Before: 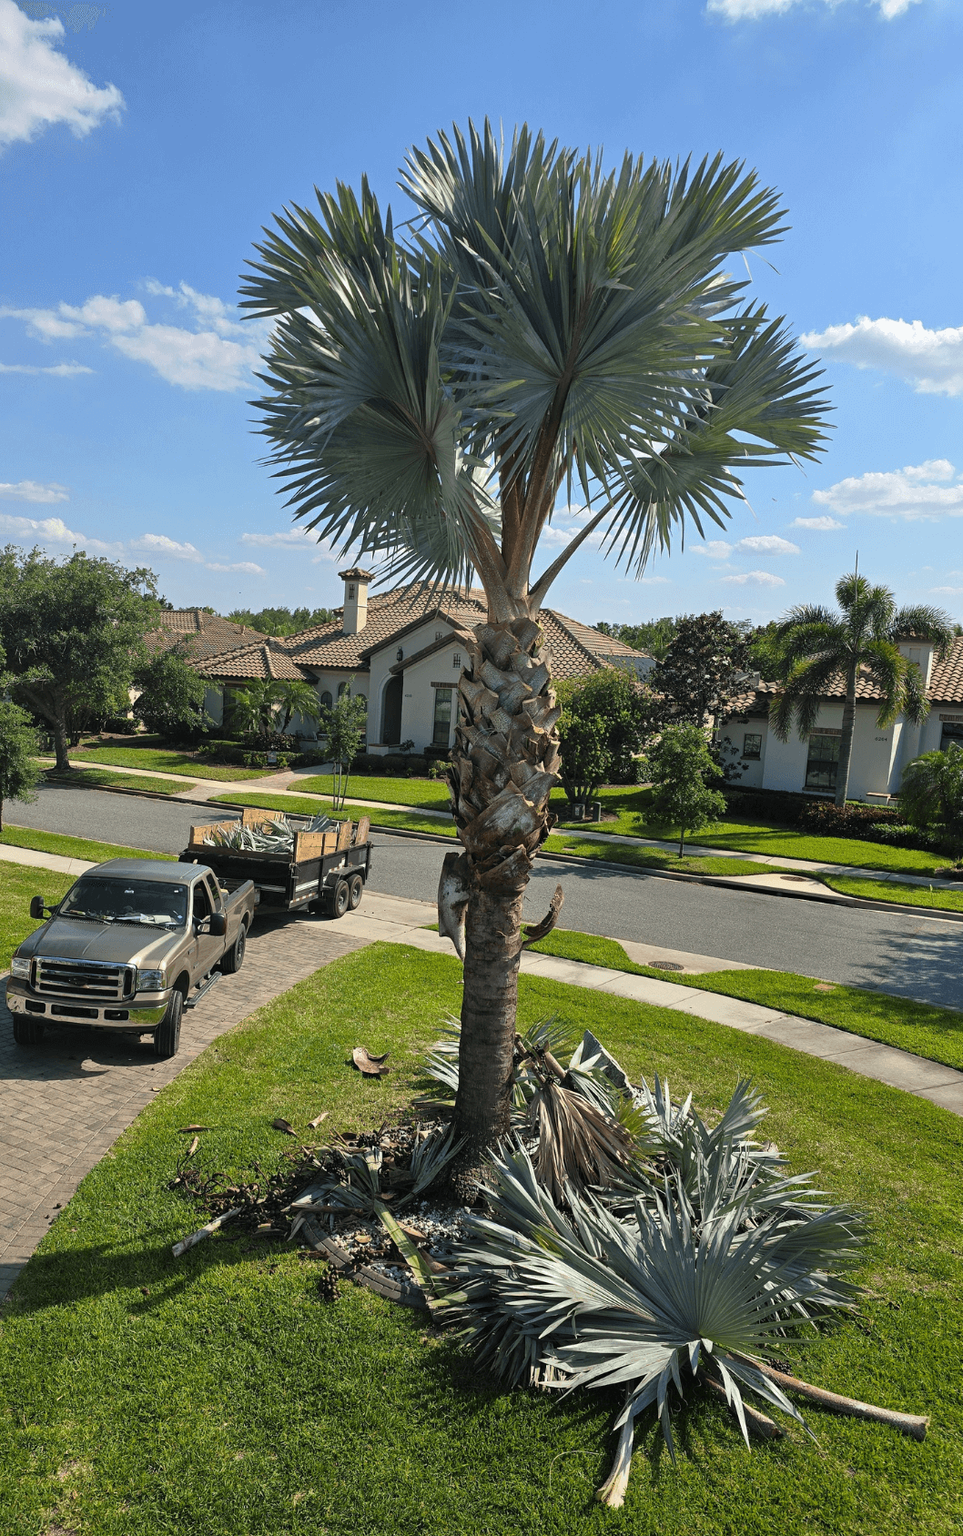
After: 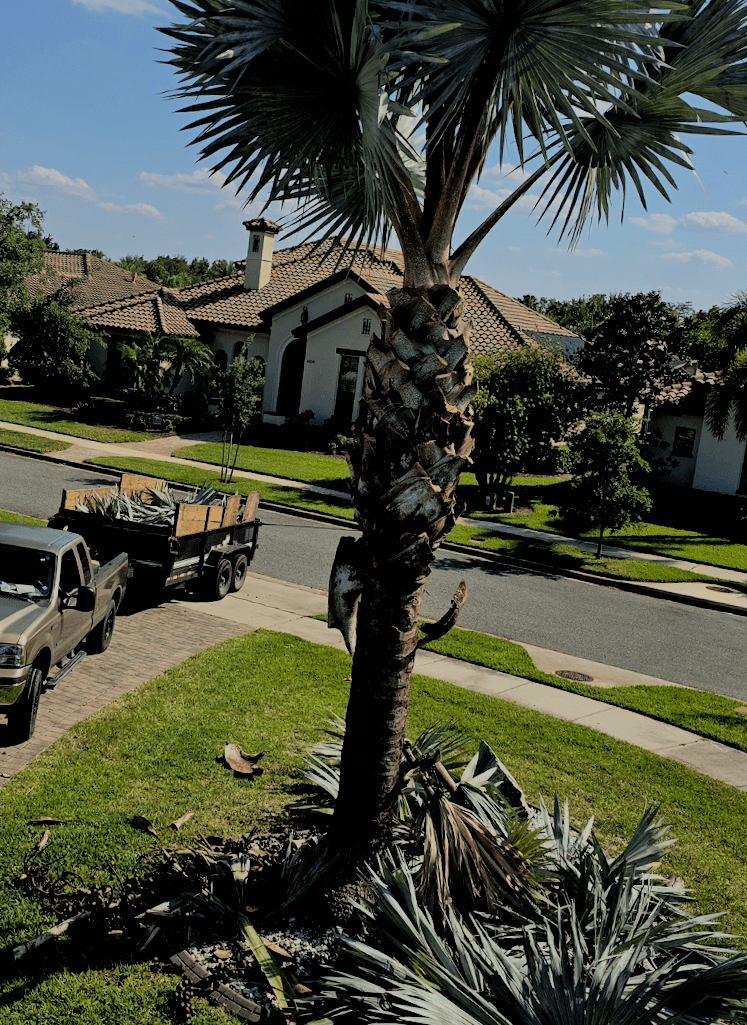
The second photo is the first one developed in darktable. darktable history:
velvia: strength 26.53%
exposure: exposure -0.464 EV, compensate highlight preservation false
filmic rgb: black relative exposure -2.87 EV, white relative exposure 4.56 EV, threshold 2.95 EV, hardness 1.77, contrast 1.247, enable highlight reconstruction true
crop and rotate: angle -3.7°, left 9.889%, top 20.967%, right 12.342%, bottom 12.126%
